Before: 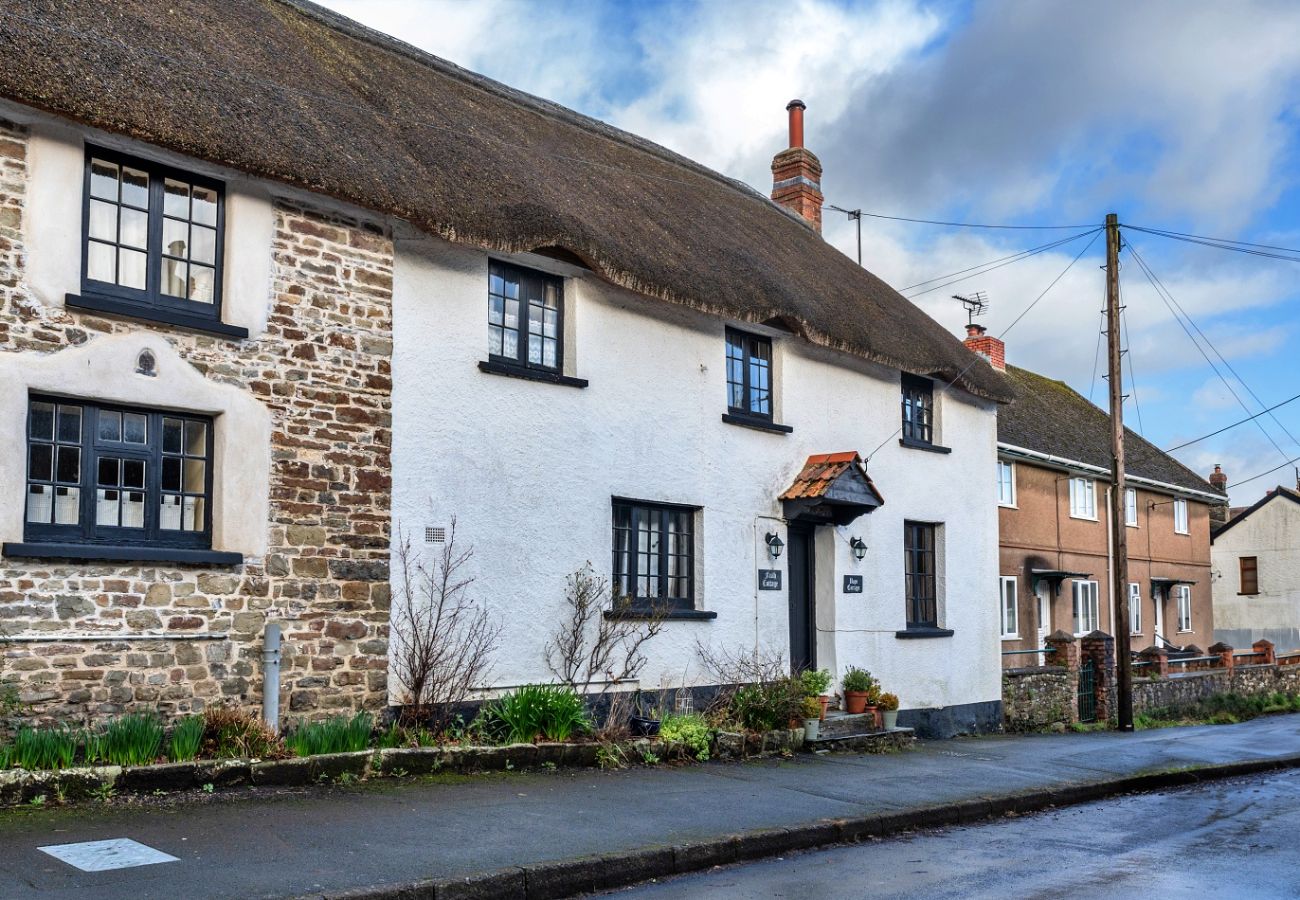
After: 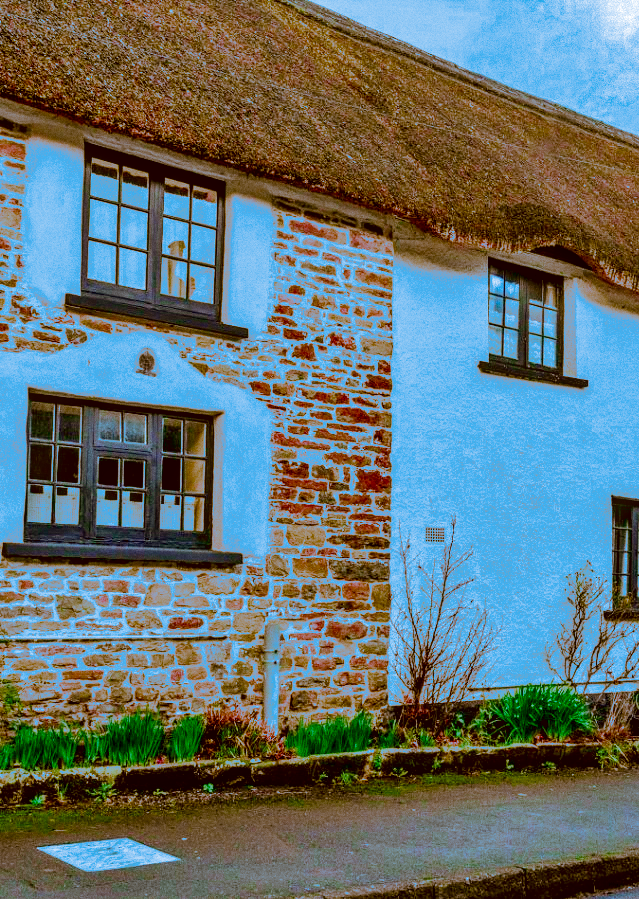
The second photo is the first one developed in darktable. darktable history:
crop and rotate: left 0%, top 0%, right 50.845%
color balance rgb: linear chroma grading › global chroma 23.15%, perceptual saturation grading › global saturation 28.7%, perceptual saturation grading › mid-tones 12.04%, perceptual saturation grading › shadows 10.19%, global vibrance 22.22%
tone curve: curves: ch0 [(0, 0) (0.048, 0.024) (0.099, 0.082) (0.227, 0.255) (0.407, 0.482) (0.543, 0.634) (0.719, 0.77) (0.837, 0.843) (1, 0.906)]; ch1 [(0, 0) (0.3, 0.268) (0.404, 0.374) (0.475, 0.463) (0.501, 0.499) (0.514, 0.502) (0.551, 0.541) (0.643, 0.648) (0.682, 0.674) (0.802, 0.812) (1, 1)]; ch2 [(0, 0) (0.259, 0.207) (0.323, 0.311) (0.364, 0.368) (0.442, 0.461) (0.498, 0.498) (0.531, 0.528) (0.581, 0.602) (0.629, 0.659) (0.768, 0.728) (1, 1)], color space Lab, independent channels, preserve colors none
contrast equalizer: octaves 7, y [[0.6 ×6], [0.55 ×6], [0 ×6], [0 ×6], [0 ×6]], mix 0.3
grain: coarseness 0.09 ISO
color correction: highlights a* 10.44, highlights b* 30.04, shadows a* 2.73, shadows b* 17.51, saturation 1.72
split-toning: shadows › hue 220°, shadows › saturation 0.64, highlights › hue 220°, highlights › saturation 0.64, balance 0, compress 5.22%
local contrast: on, module defaults
